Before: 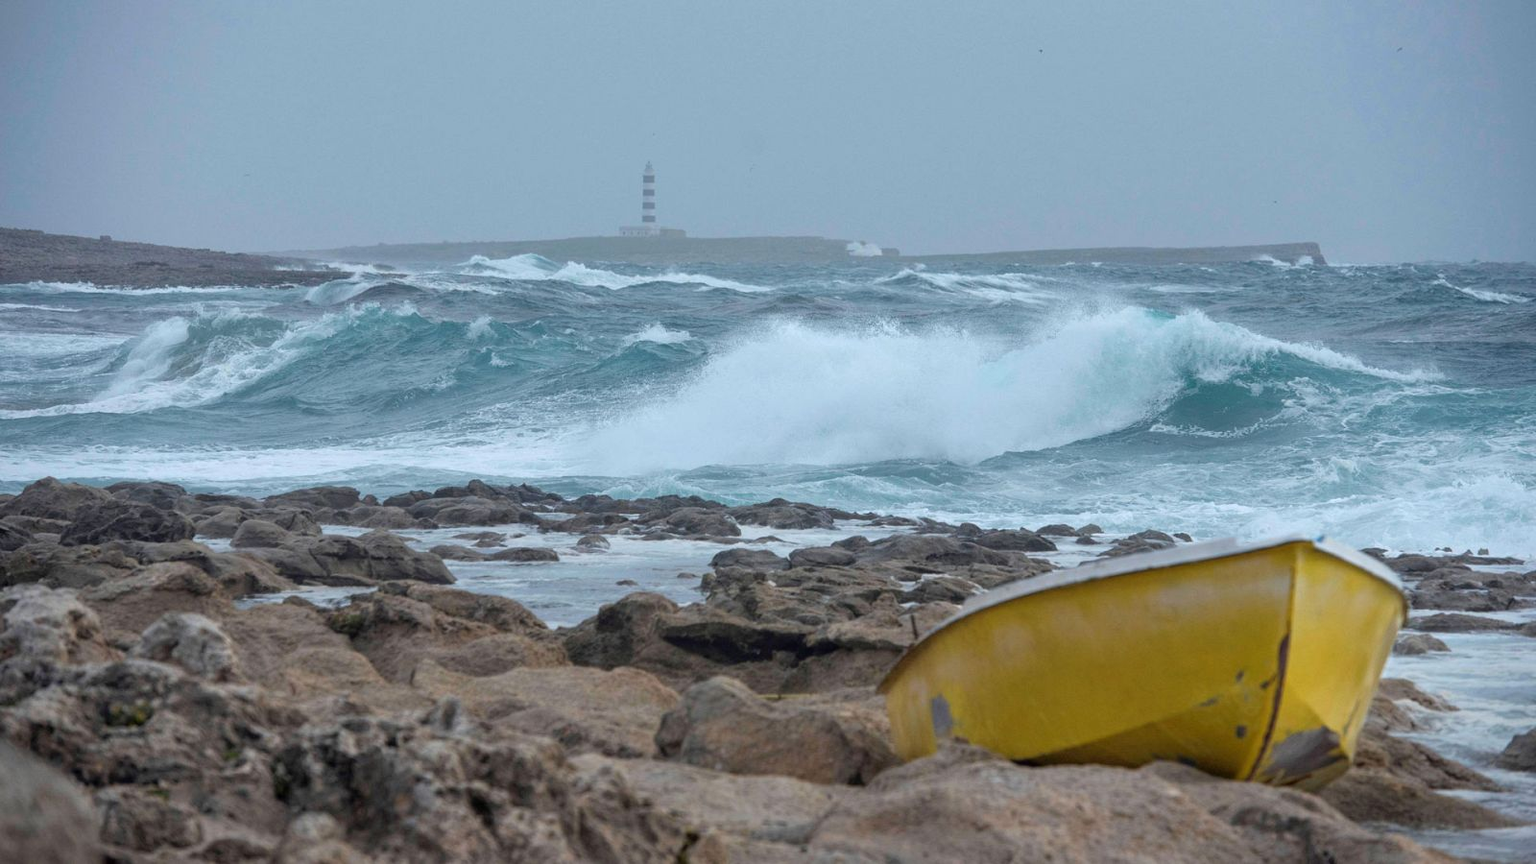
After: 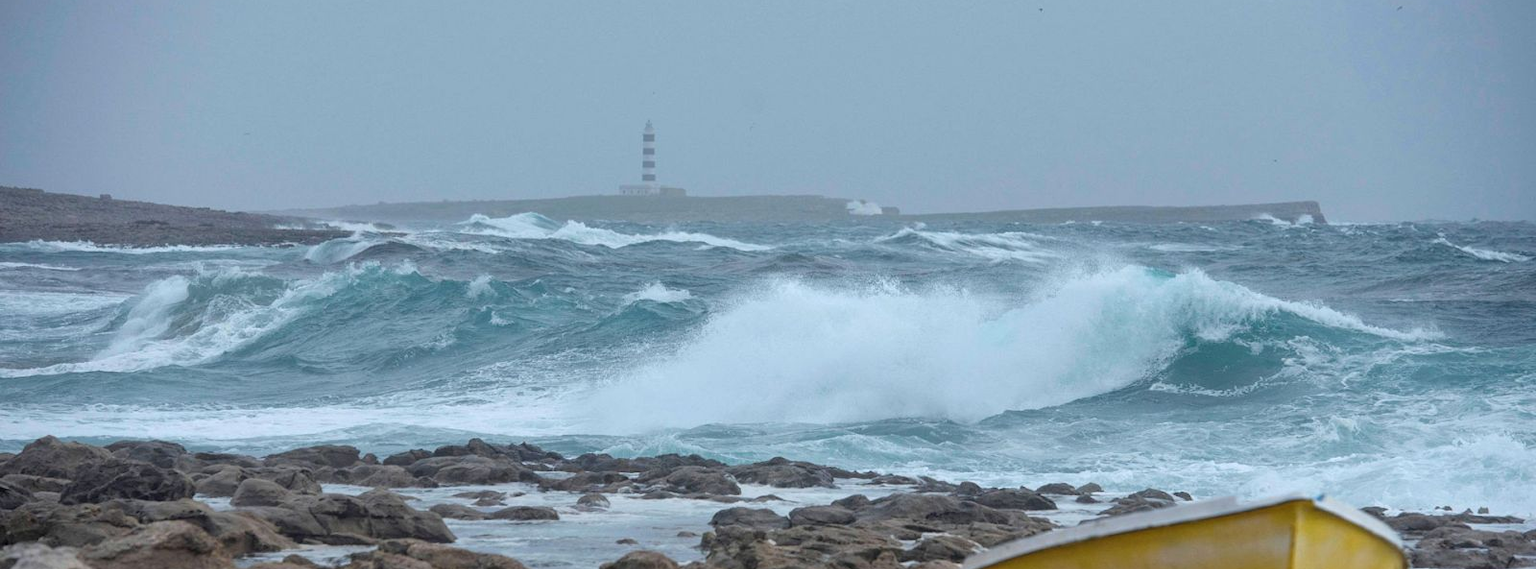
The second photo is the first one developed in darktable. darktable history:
crop and rotate: top 4.779%, bottom 29.223%
